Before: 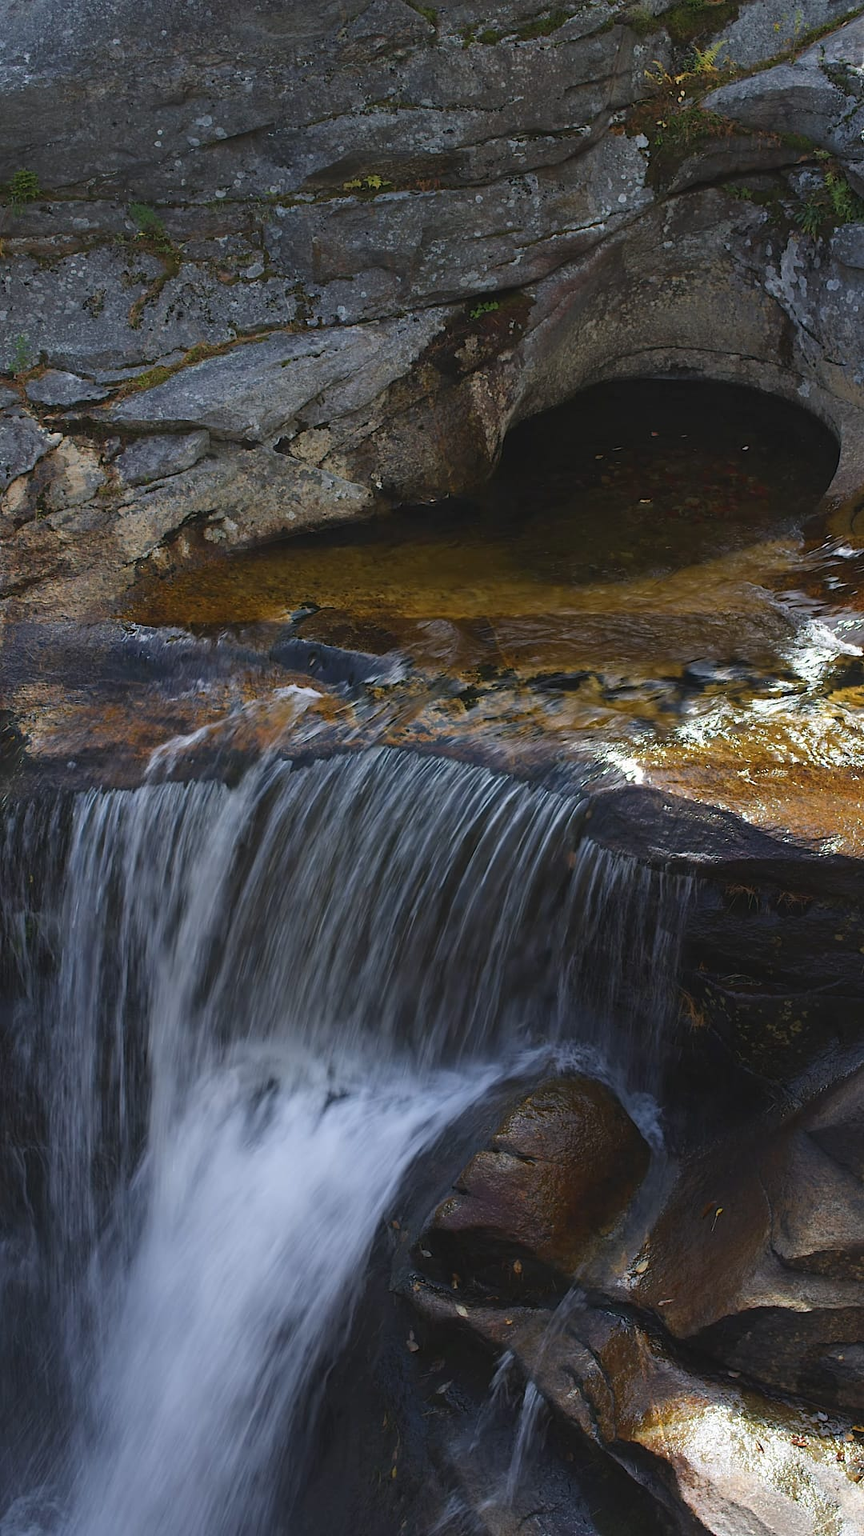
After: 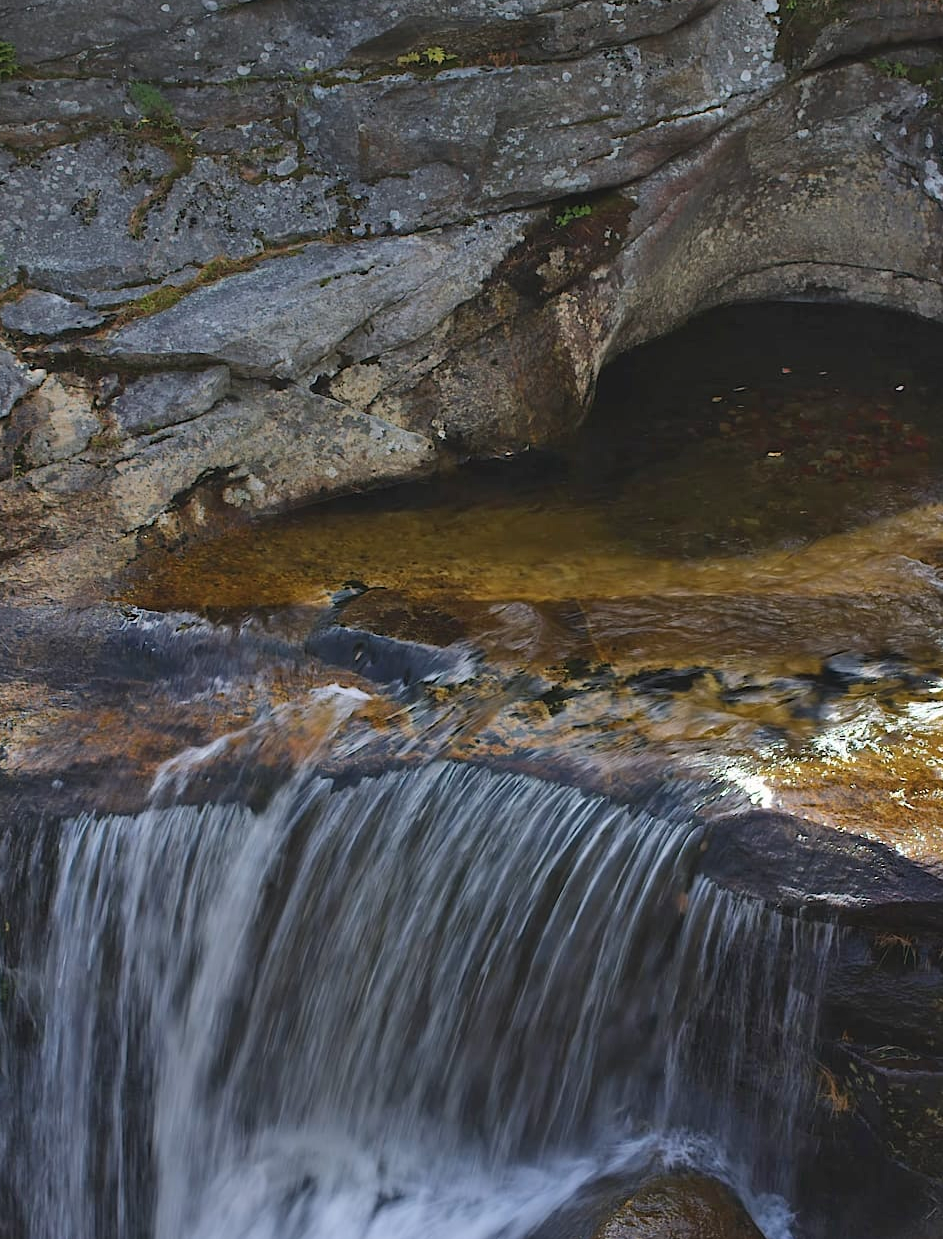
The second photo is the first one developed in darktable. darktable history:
shadows and highlights: radius 100.41, shadows 50.55, highlights -64.36, highlights color adjustment 49.82%, soften with gaussian
crop: left 3.015%, top 8.969%, right 9.647%, bottom 26.457%
